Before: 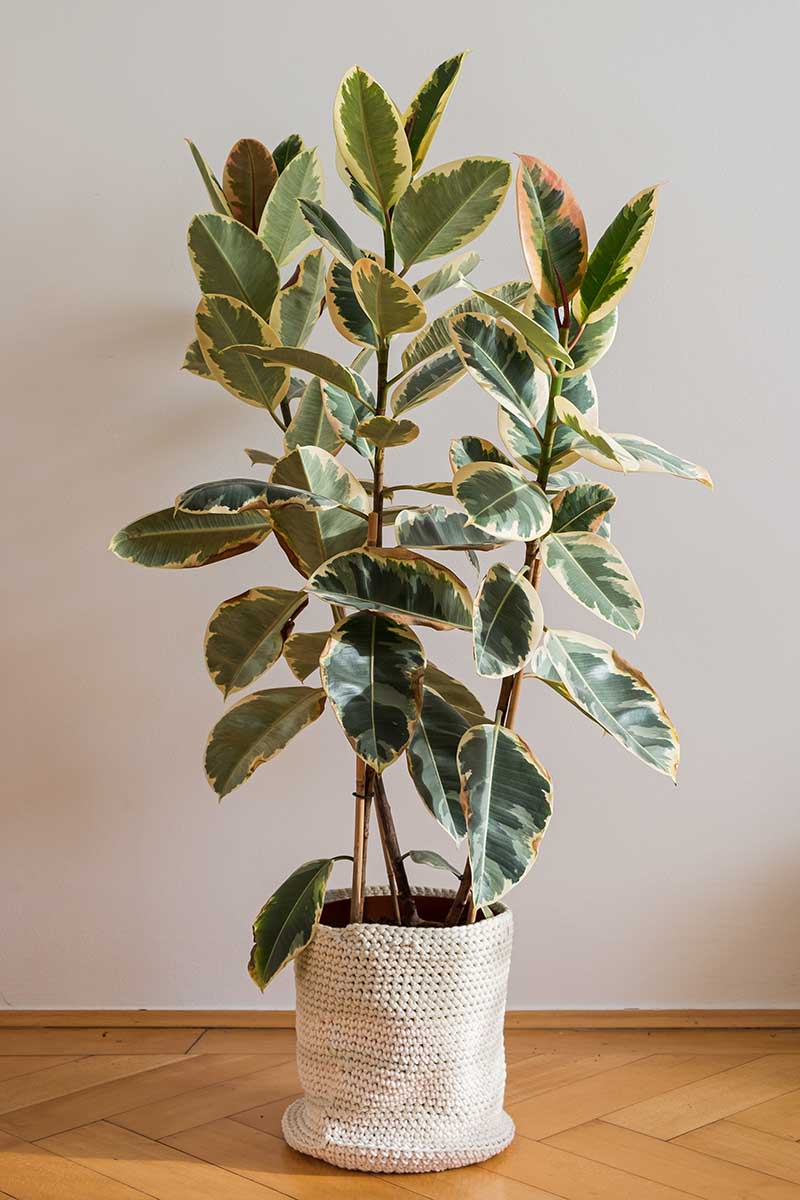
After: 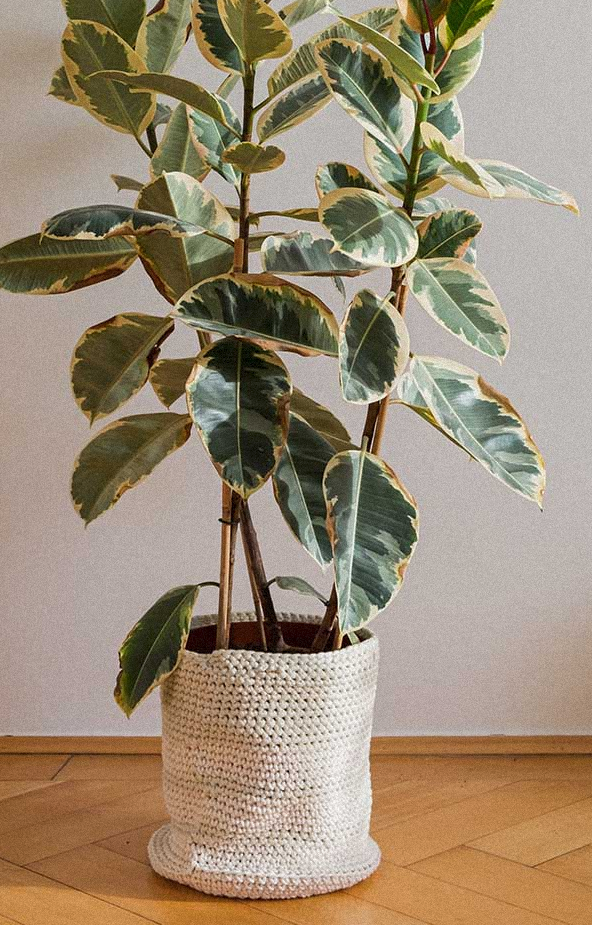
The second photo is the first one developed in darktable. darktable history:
crop: left 16.871%, top 22.857%, right 9.116%
grain: mid-tones bias 0%
shadows and highlights: shadows 25, white point adjustment -3, highlights -30
